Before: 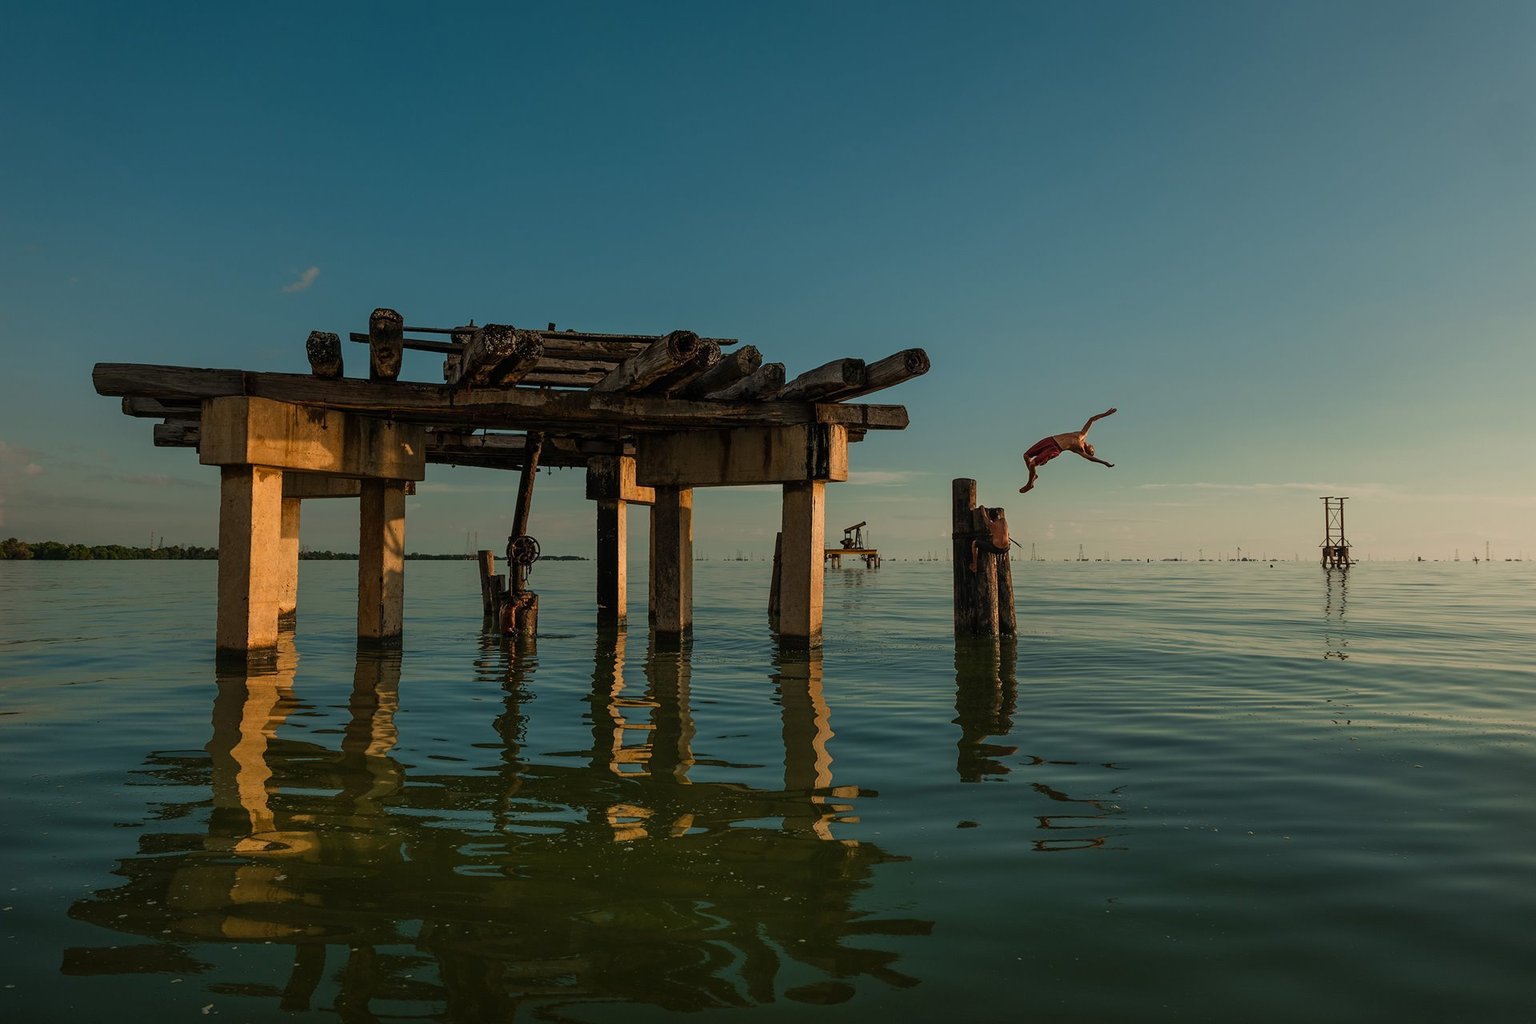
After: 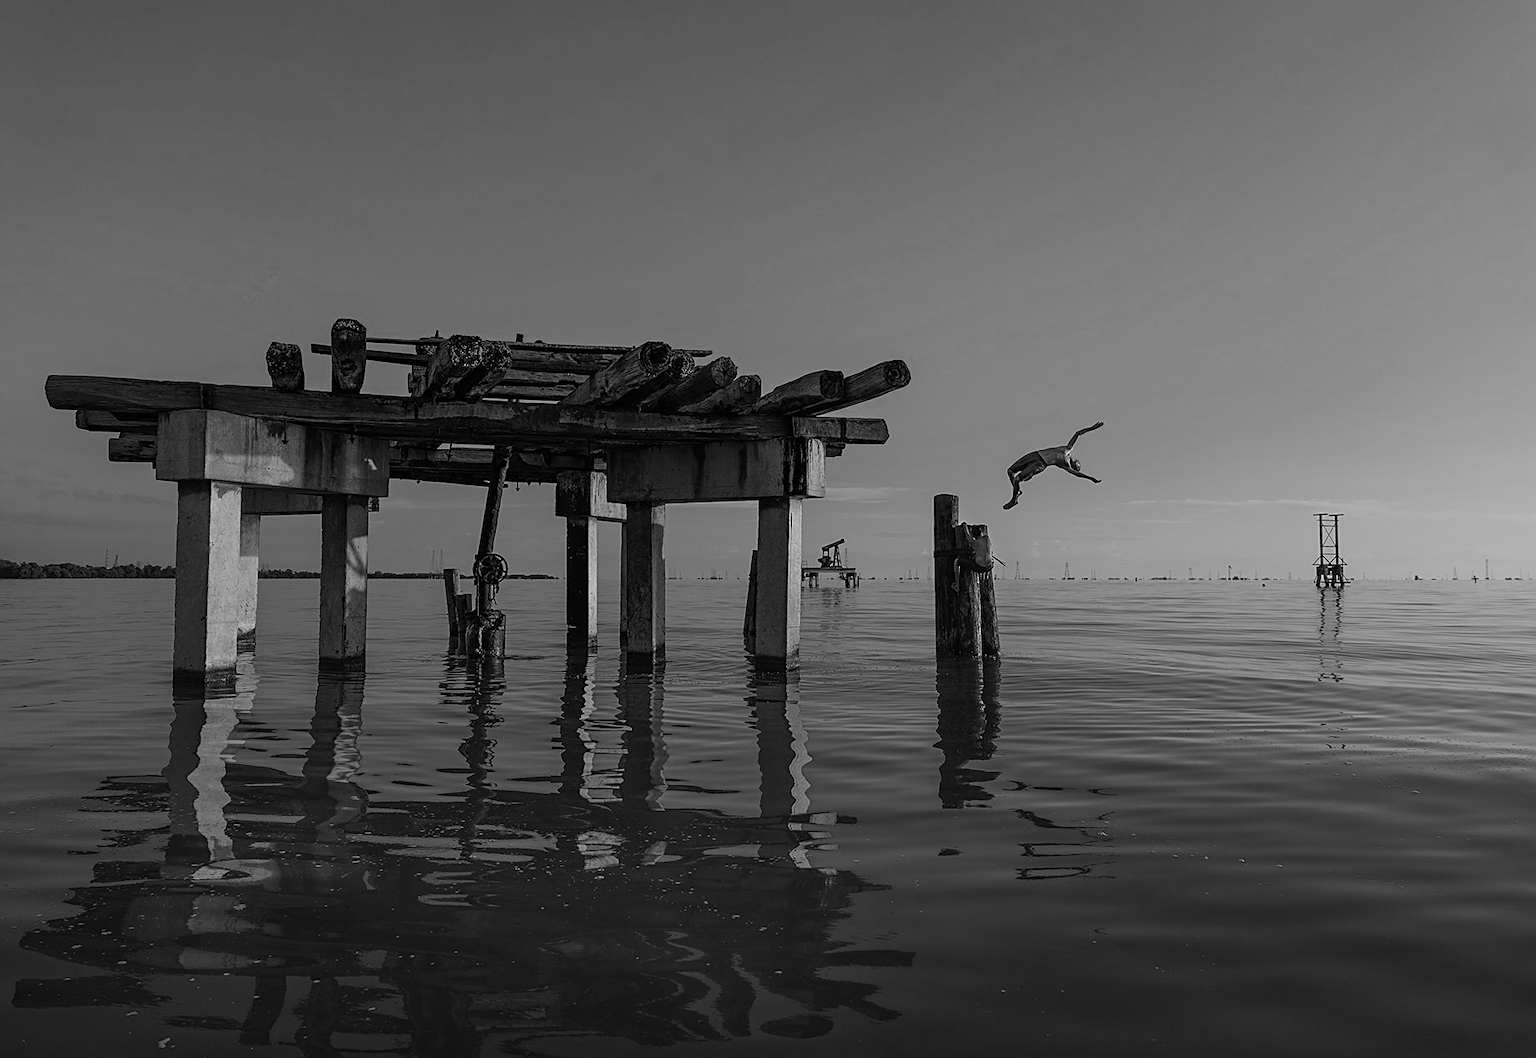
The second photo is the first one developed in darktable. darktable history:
crop and rotate: left 3.209%
sharpen: on, module defaults
color zones: curves: ch0 [(0, 0.613) (0.01, 0.613) (0.245, 0.448) (0.498, 0.529) (0.642, 0.665) (0.879, 0.777) (0.99, 0.613)]; ch1 [(0, 0) (0.143, 0) (0.286, 0) (0.429, 0) (0.571, 0) (0.714, 0) (0.857, 0)]
